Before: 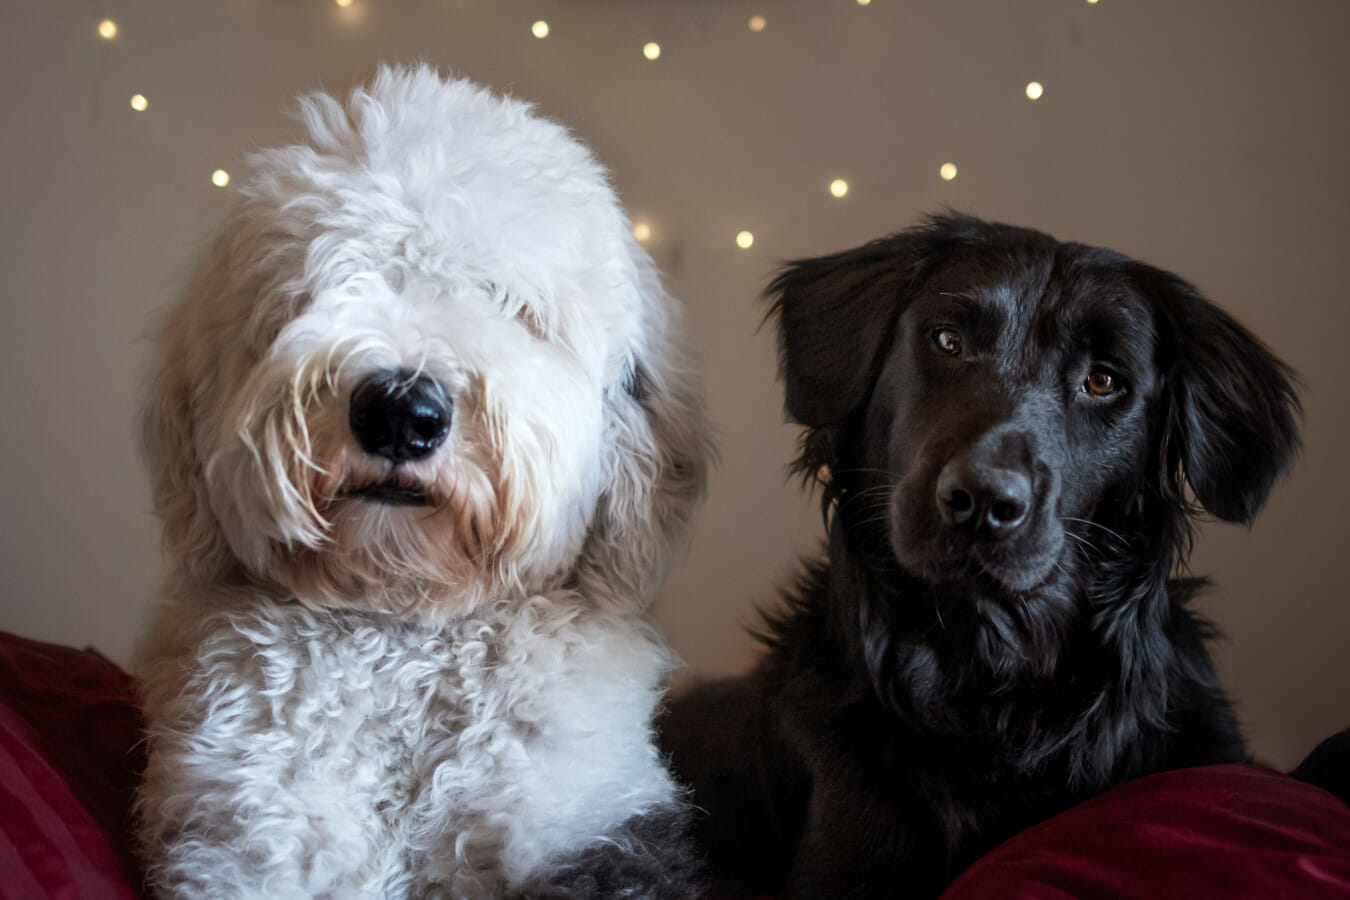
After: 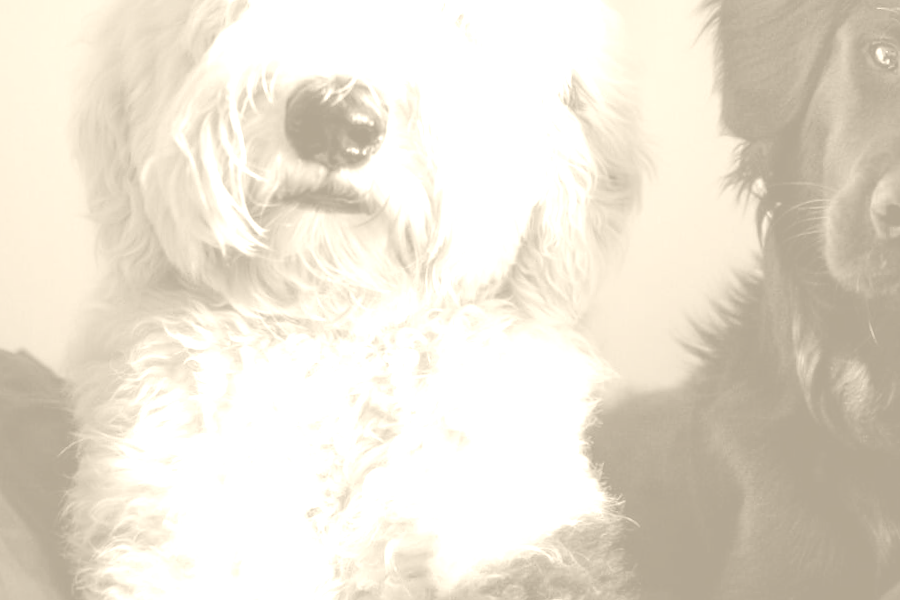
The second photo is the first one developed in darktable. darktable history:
crop and rotate: angle -0.82°, left 3.85%, top 31.828%, right 27.992%
white balance: red 0.948, green 1.02, blue 1.176
colorize: hue 36°, saturation 71%, lightness 80.79%
exposure: black level correction 0, exposure 0.7 EV, compensate exposure bias true, compensate highlight preservation false
